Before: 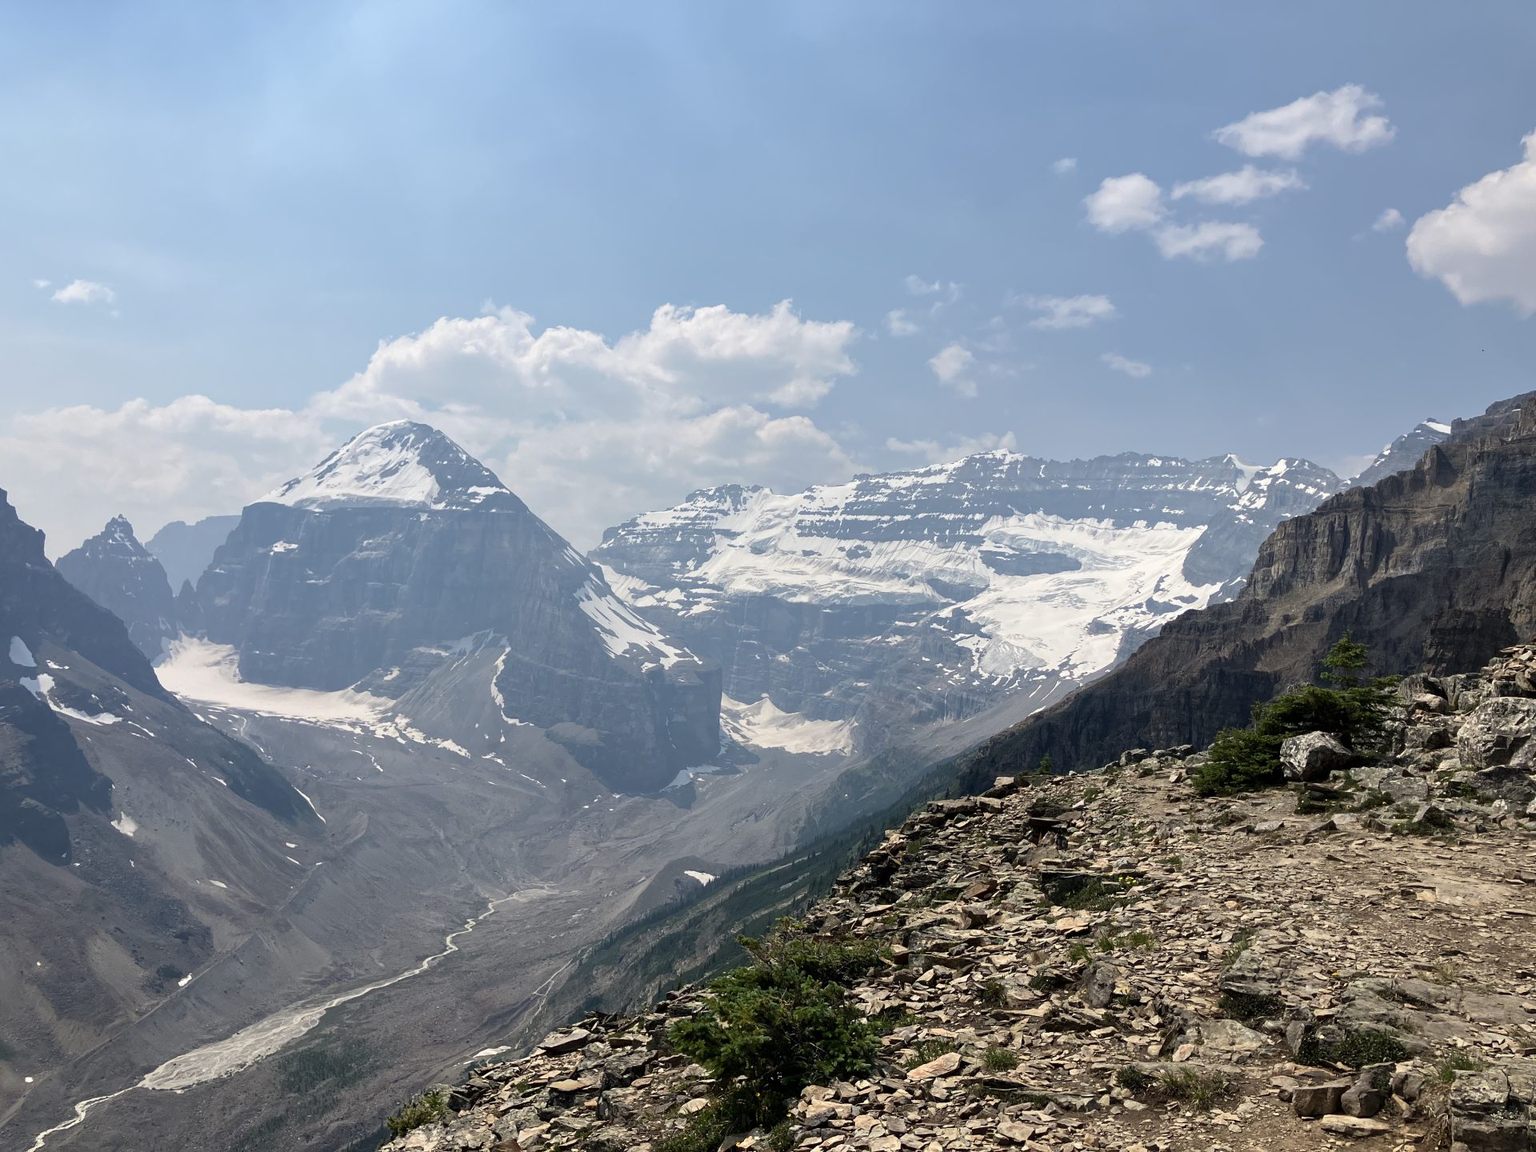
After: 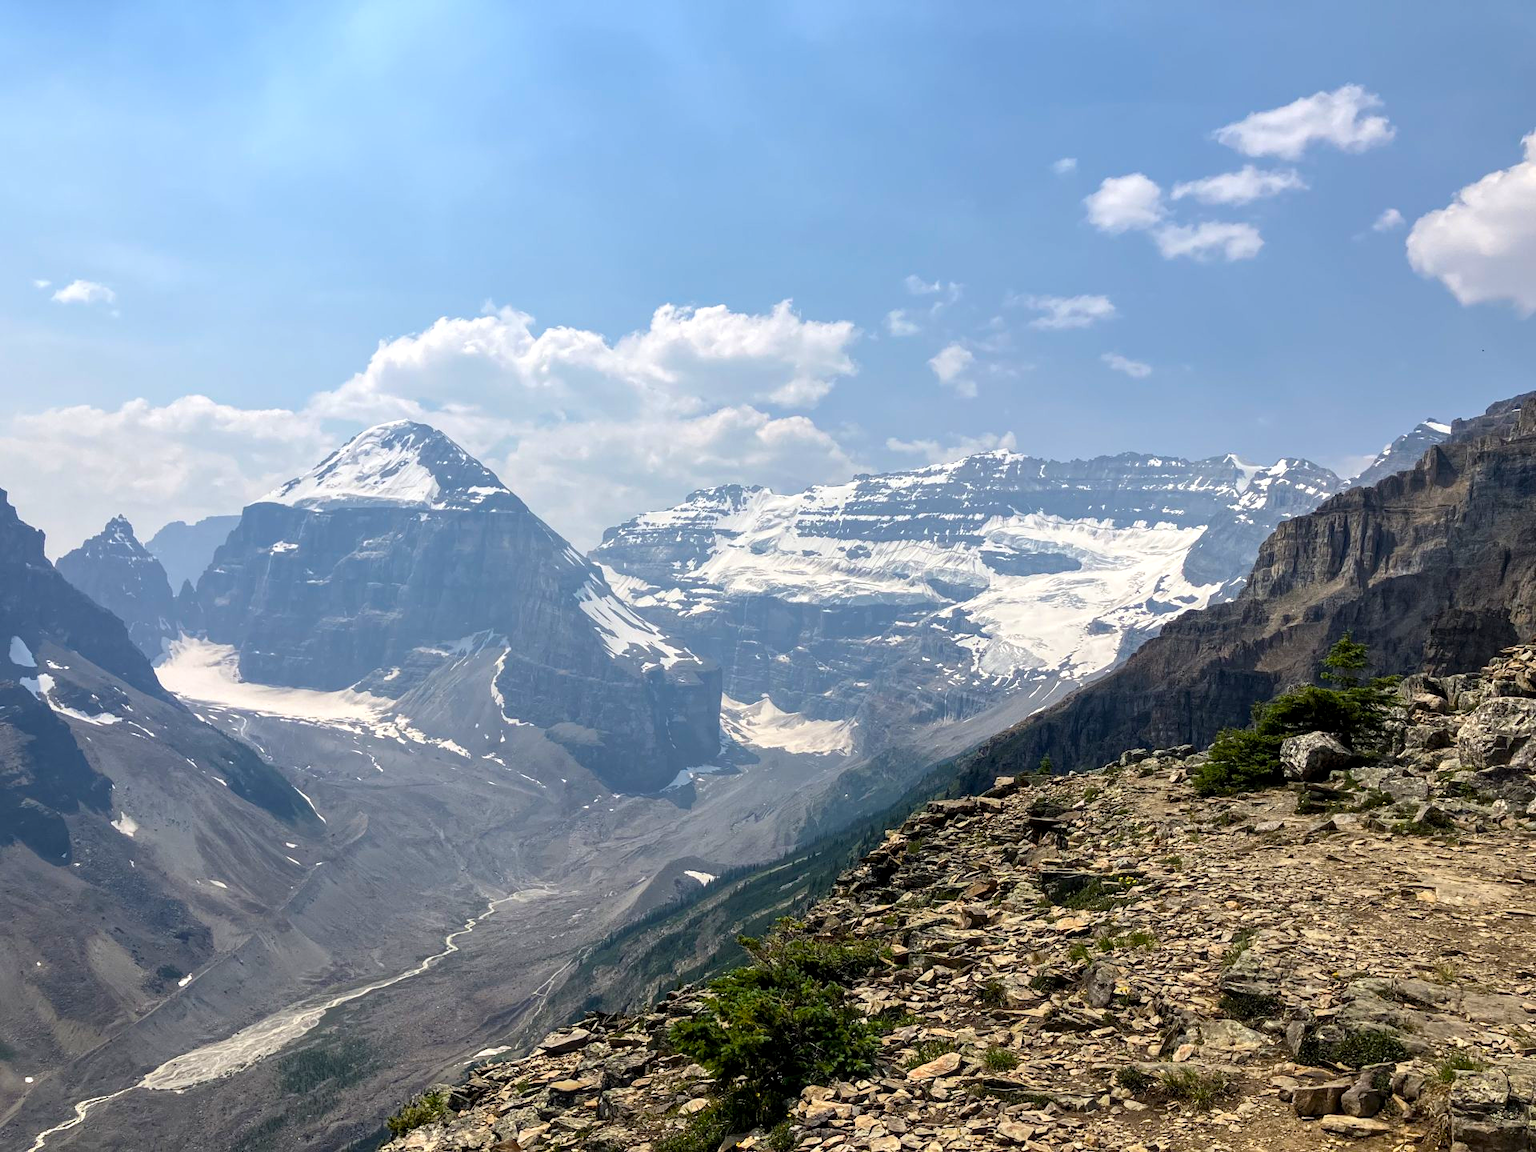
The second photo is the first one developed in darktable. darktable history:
exposure: exposure 0.15 EV, compensate highlight preservation false
color balance rgb: linear chroma grading › global chroma 15%, perceptual saturation grading › global saturation 30%
local contrast: on, module defaults
